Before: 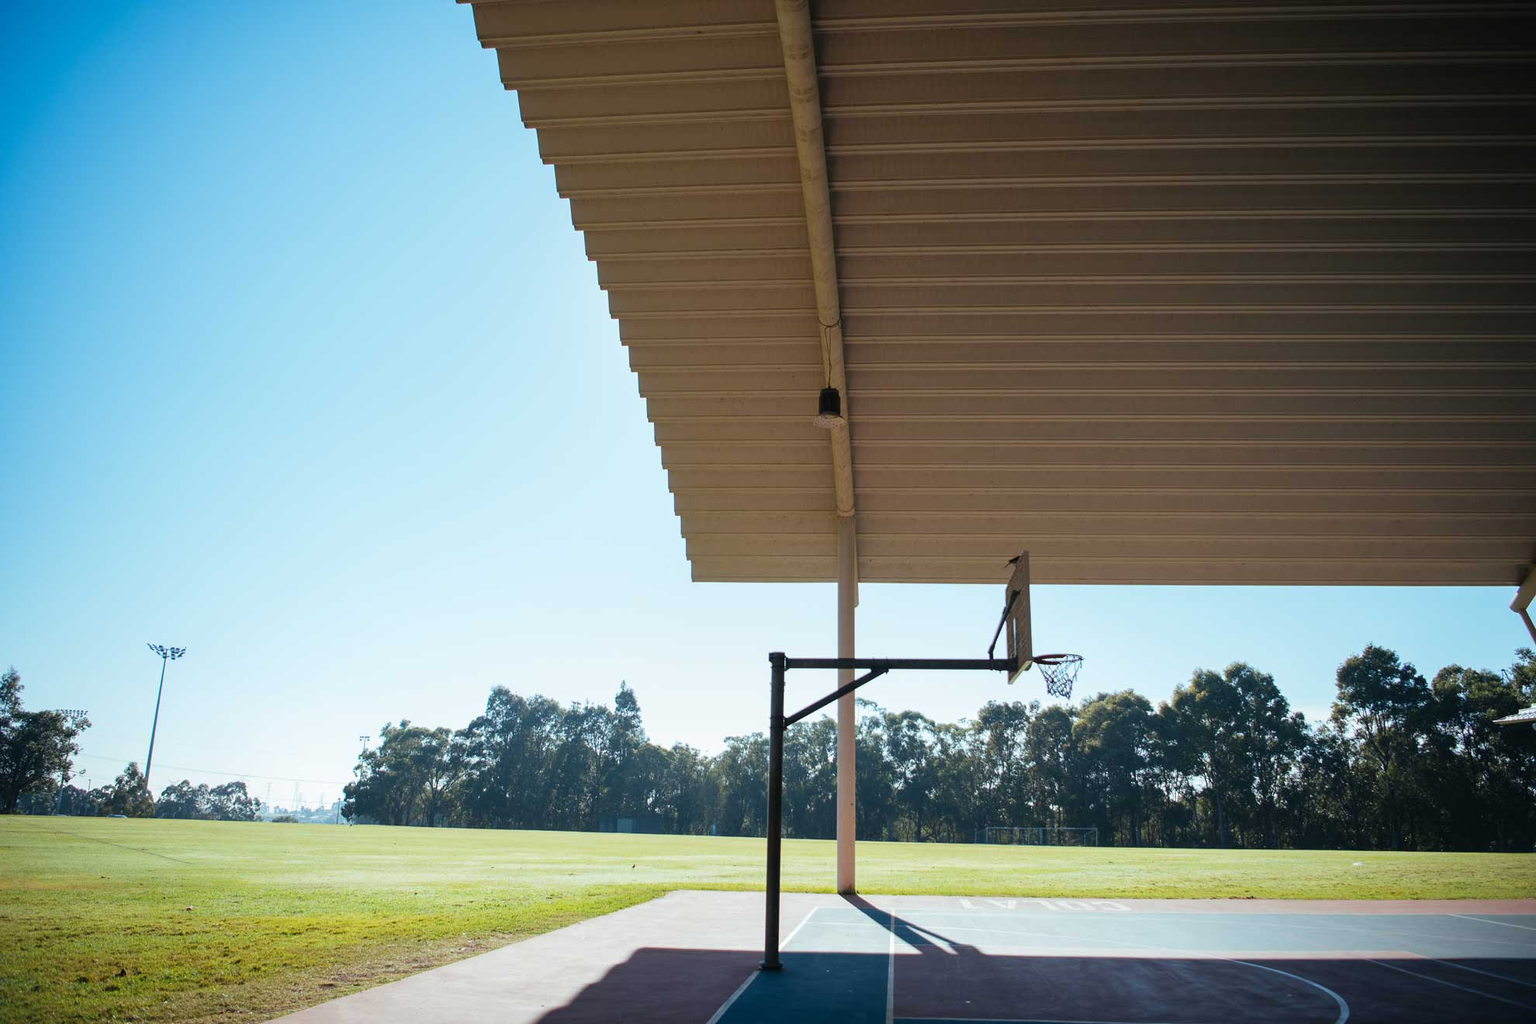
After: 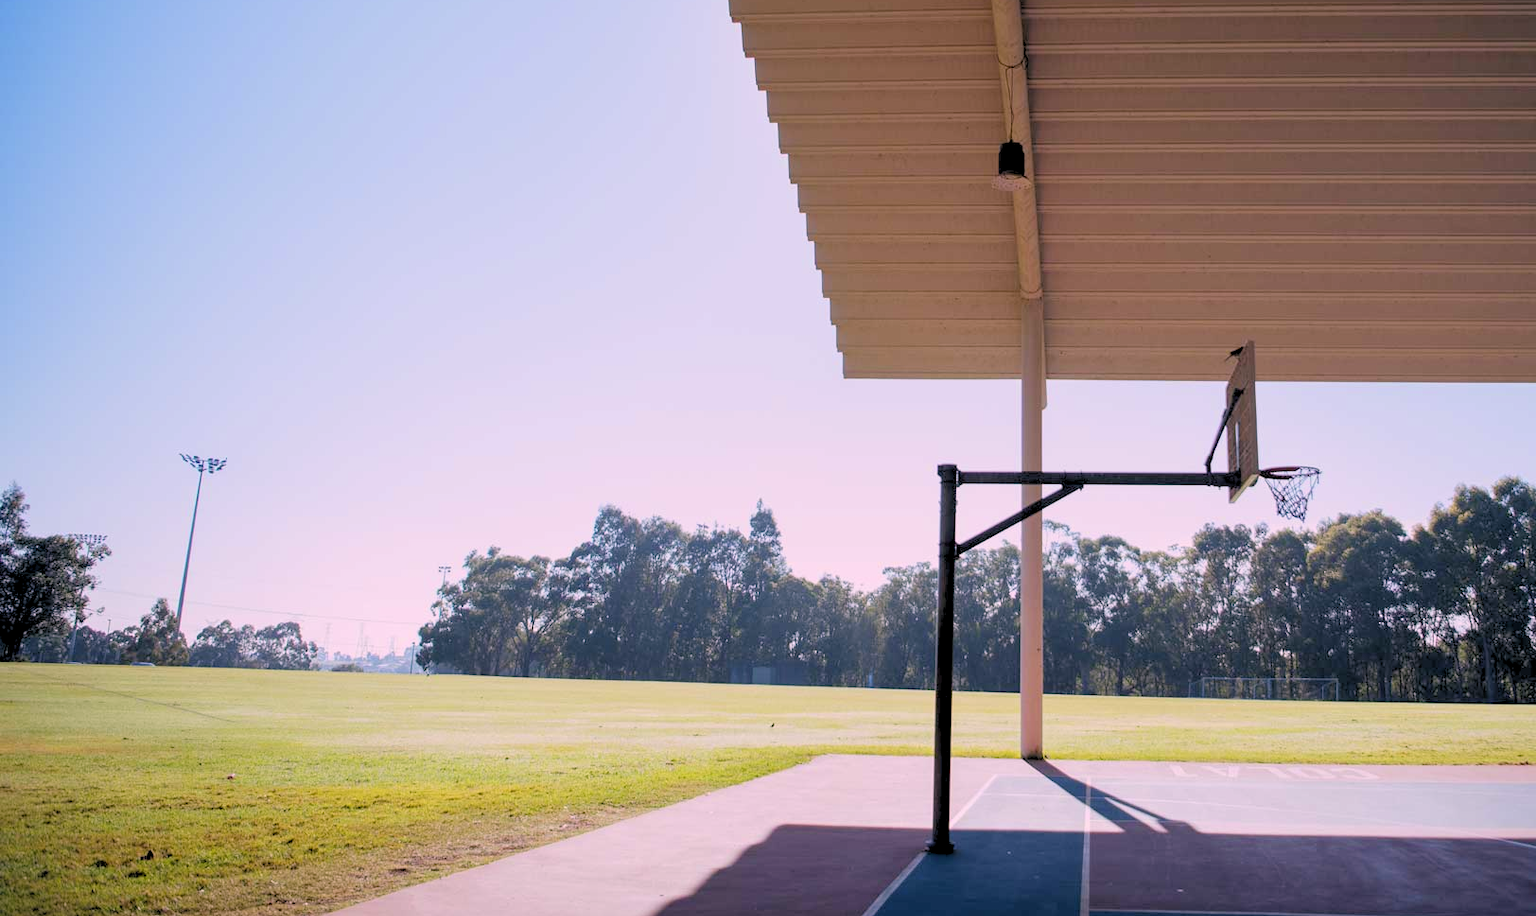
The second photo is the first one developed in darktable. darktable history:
color correction: highlights a* 11.96, highlights b* 11.58
crop: top 26.531%, right 17.959%
rgb levels: preserve colors sum RGB, levels [[0.038, 0.433, 0.934], [0, 0.5, 1], [0, 0.5, 1]]
sharpen: radius 2.883, amount 0.868, threshold 47.523
color calibration: illuminant custom, x 0.363, y 0.385, temperature 4528.03 K
